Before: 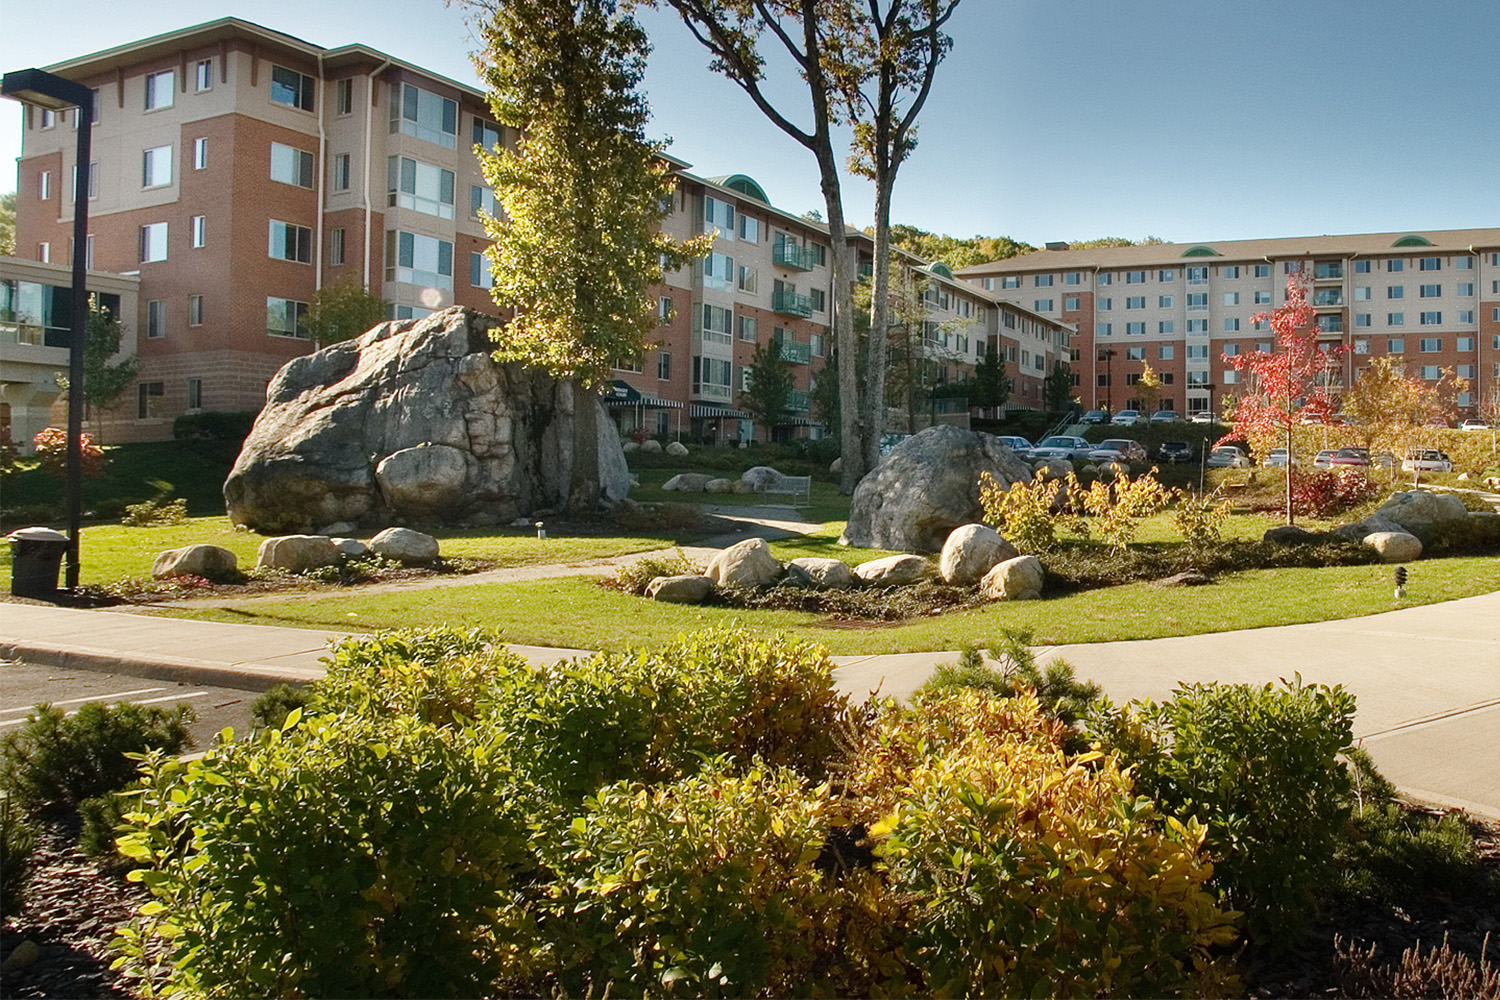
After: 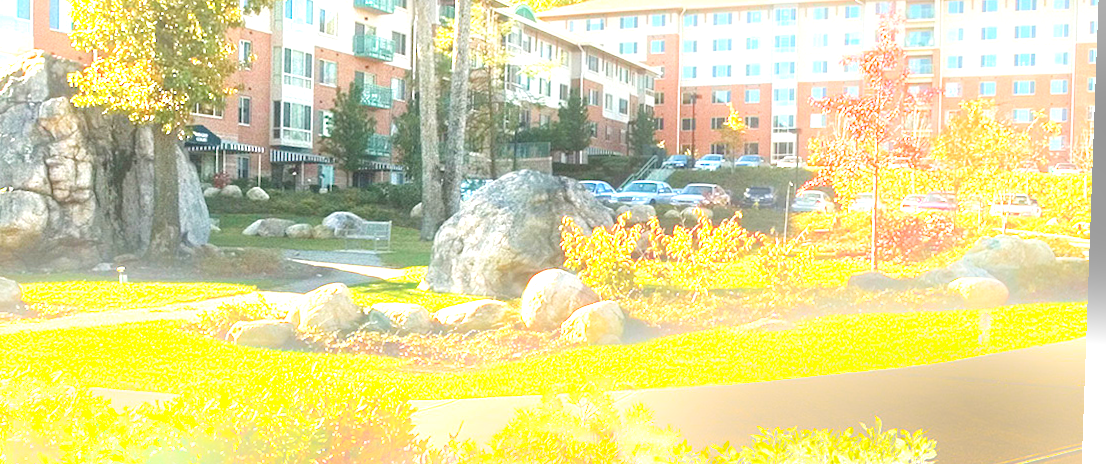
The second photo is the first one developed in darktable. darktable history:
rotate and perspective: lens shift (vertical) 0.048, lens shift (horizontal) -0.024, automatic cropping off
bloom: size 15%, threshold 97%, strength 7%
exposure: exposure 2.207 EV, compensate highlight preservation false
crop and rotate: left 27.938%, top 27.046%, bottom 27.046%
